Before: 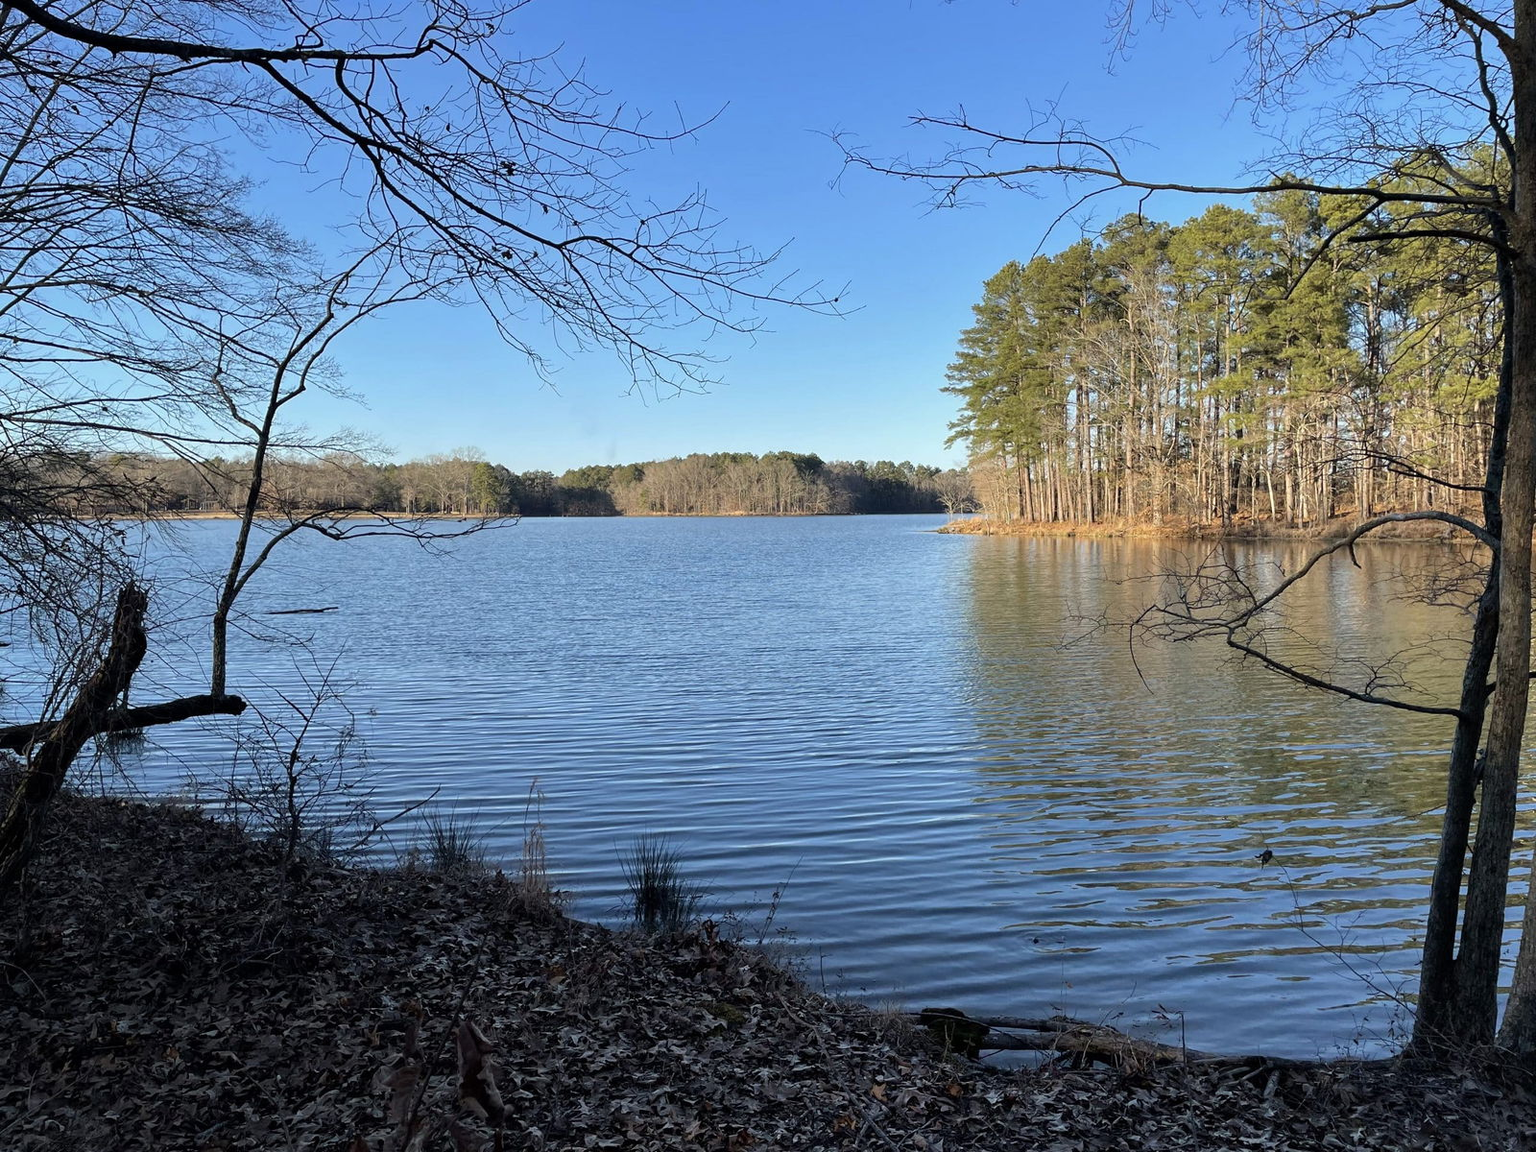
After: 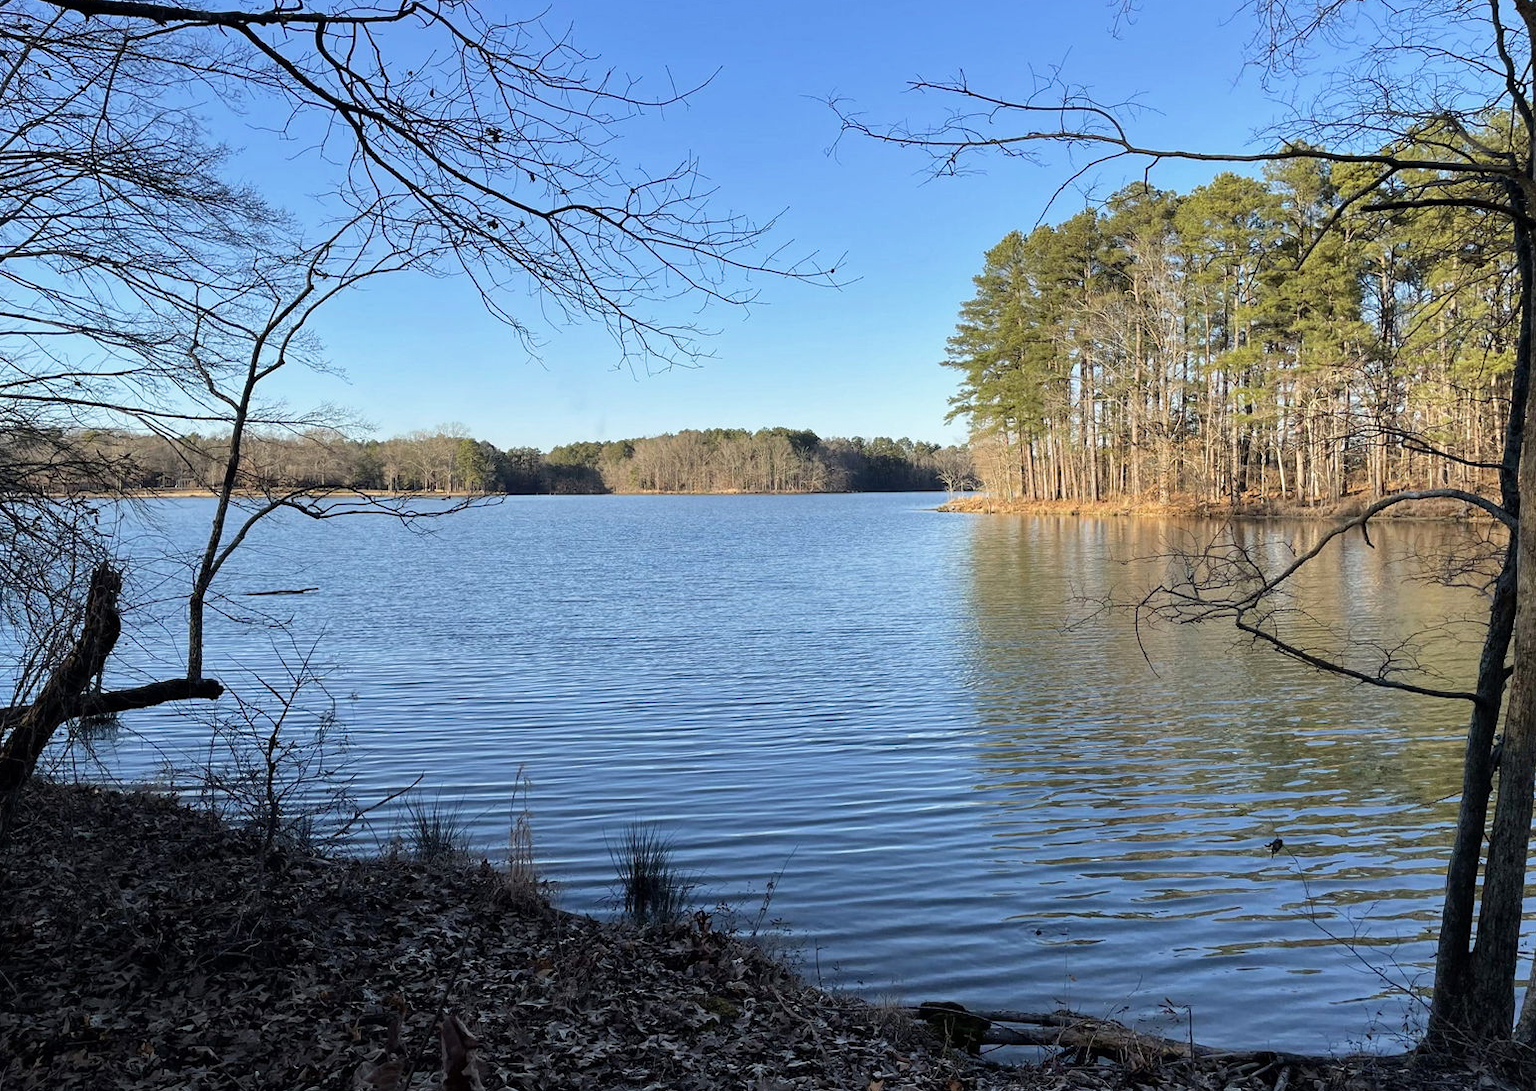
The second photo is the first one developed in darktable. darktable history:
tone curve: curves: ch0 [(0, 0) (0.003, 0.003) (0.011, 0.012) (0.025, 0.026) (0.044, 0.046) (0.069, 0.072) (0.1, 0.104) (0.136, 0.141) (0.177, 0.185) (0.224, 0.234) (0.277, 0.289) (0.335, 0.349) (0.399, 0.415) (0.468, 0.488) (0.543, 0.566) (0.623, 0.649) (0.709, 0.739) (0.801, 0.834) (0.898, 0.923) (1, 1)], preserve colors none
crop: left 1.964%, top 3.251%, right 1.122%, bottom 4.933%
